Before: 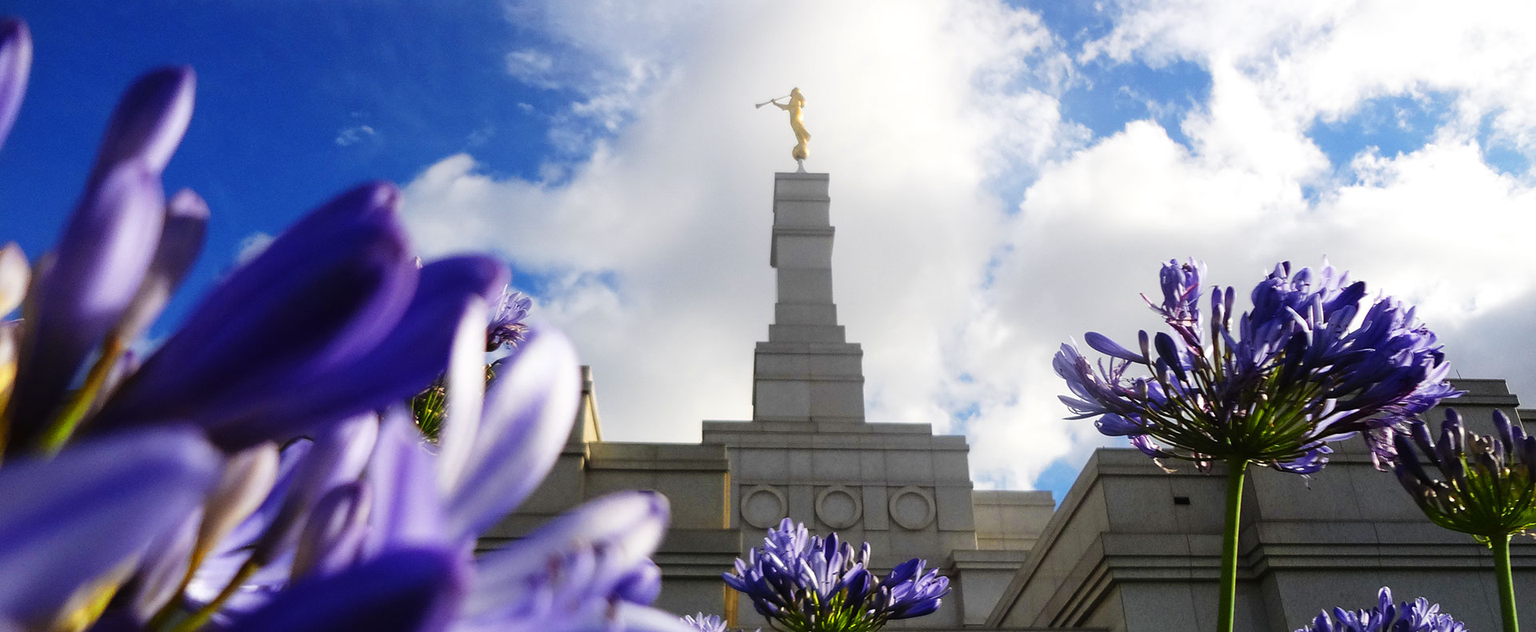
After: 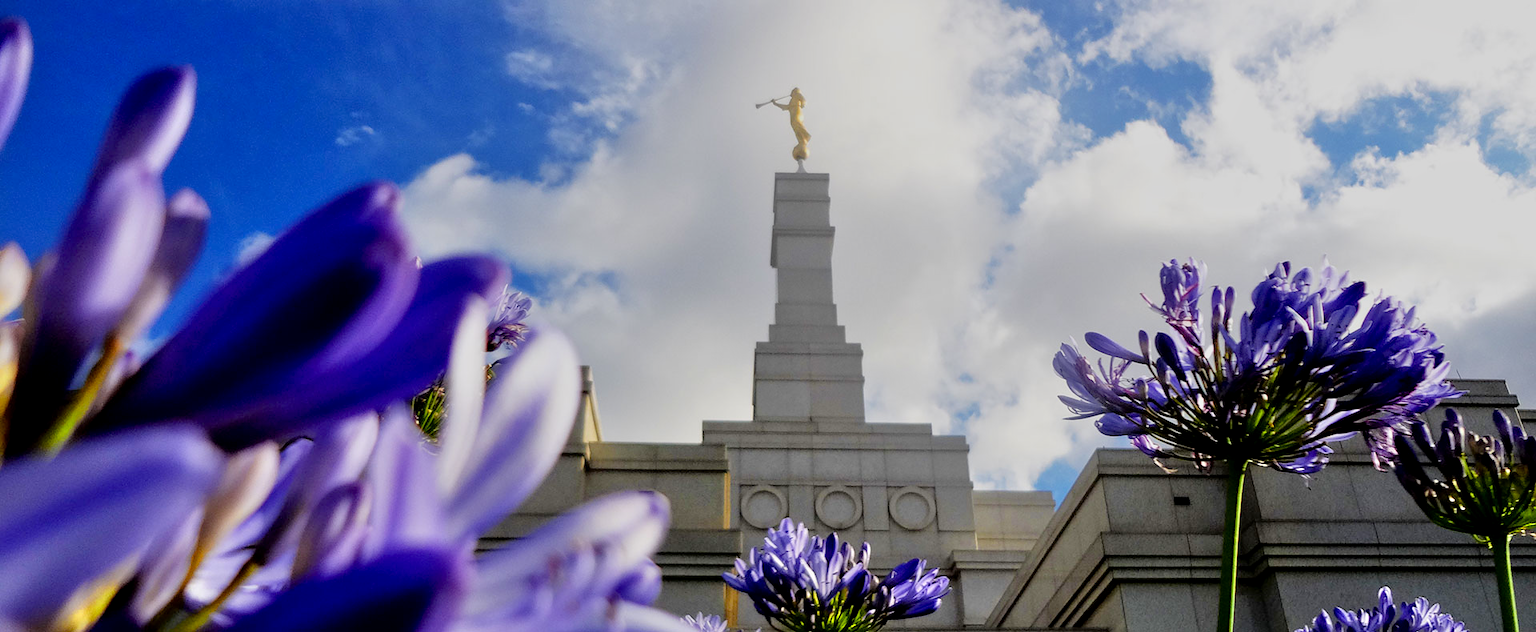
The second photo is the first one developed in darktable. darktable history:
white balance: red 1, blue 1
exposure: black level correction 0.009, exposure -0.637 EV, compensate highlight preservation false
tone equalizer: -7 EV 0.15 EV, -6 EV 0.6 EV, -5 EV 1.15 EV, -4 EV 1.33 EV, -3 EV 1.15 EV, -2 EV 0.6 EV, -1 EV 0.15 EV, mask exposure compensation -0.5 EV
